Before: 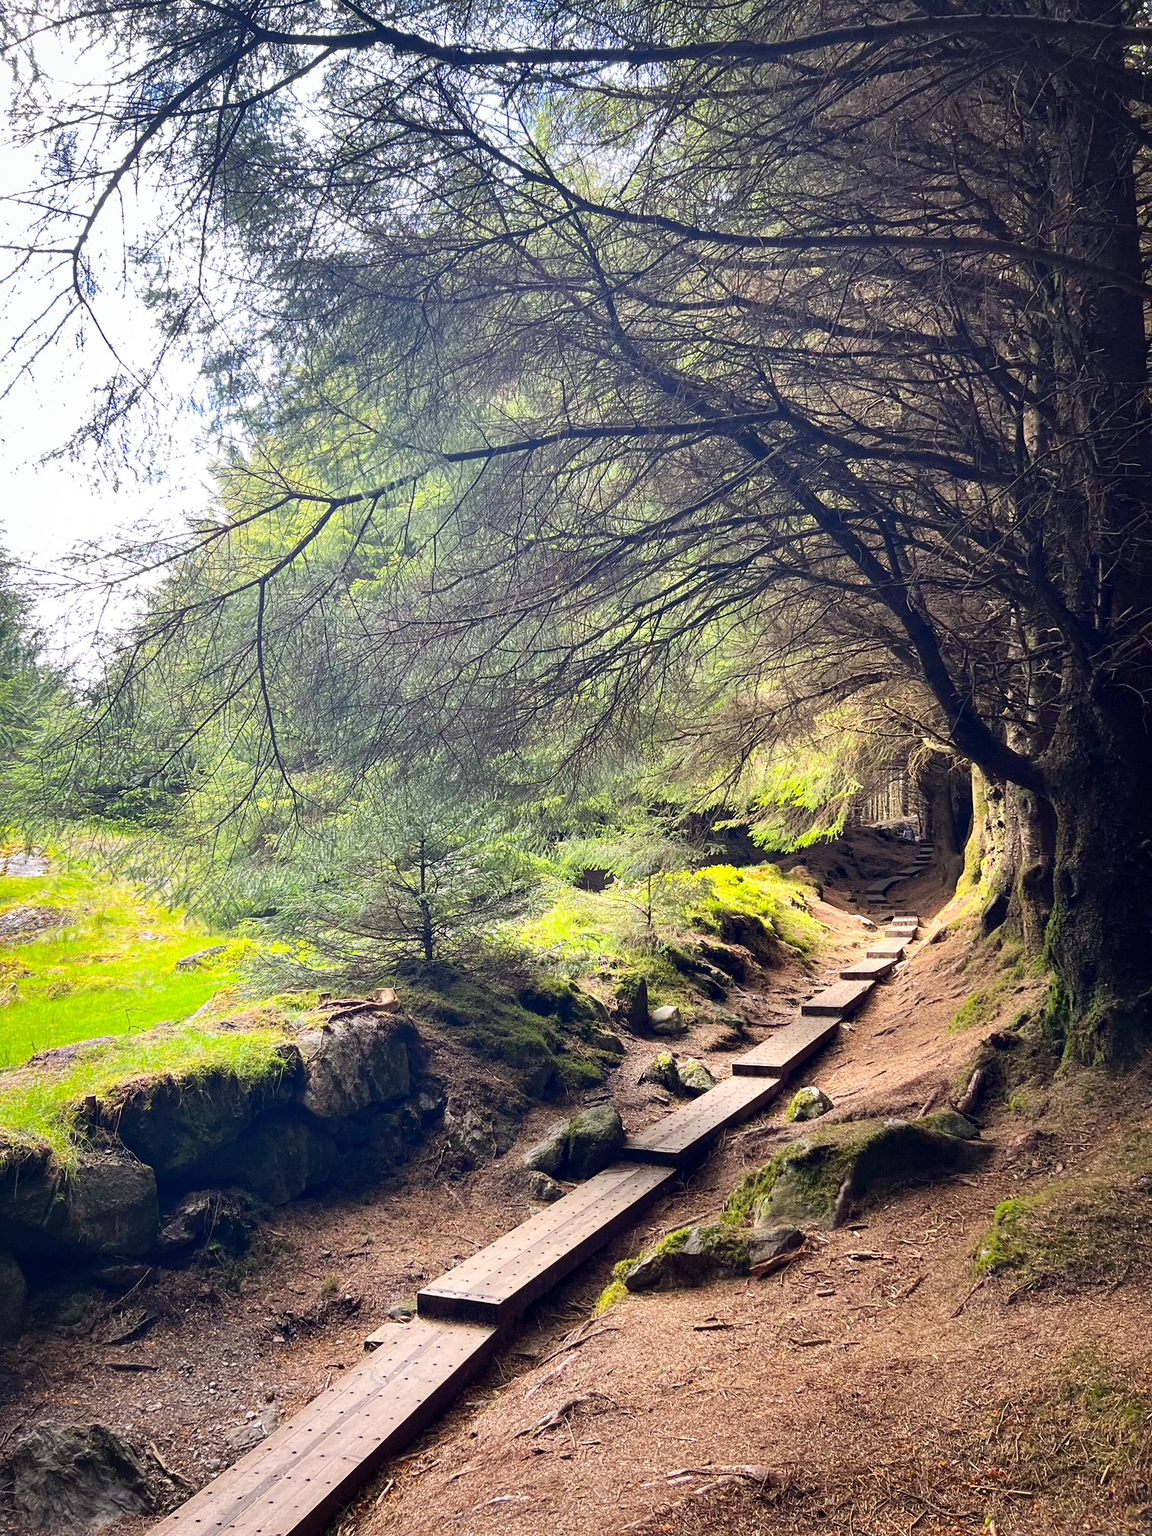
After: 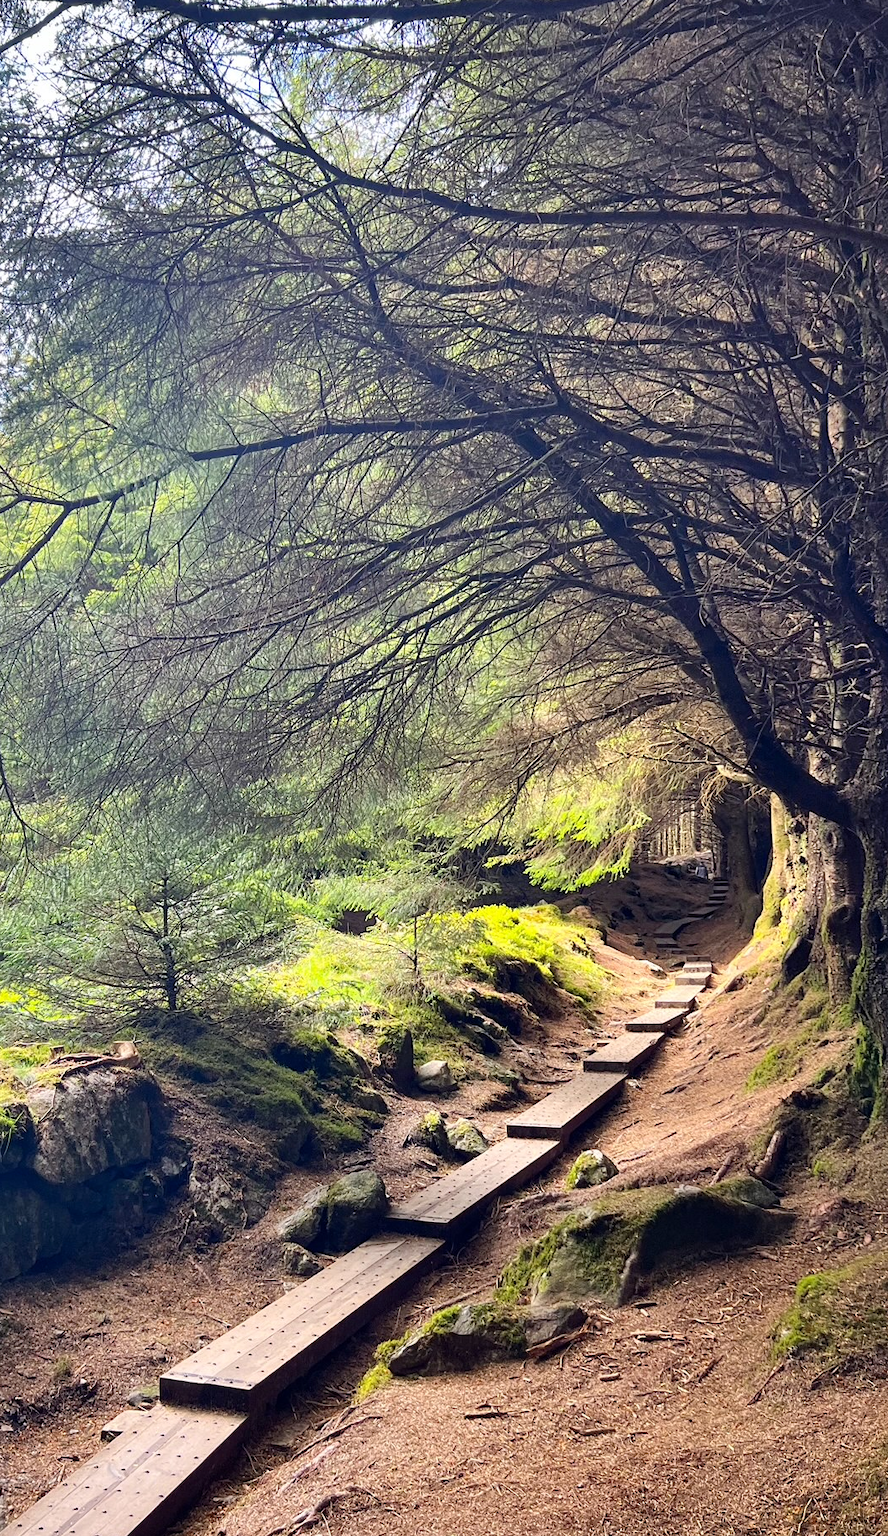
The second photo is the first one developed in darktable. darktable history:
crop and rotate: left 23.779%, top 2.881%, right 6.274%, bottom 6.41%
shadows and highlights: soften with gaussian
